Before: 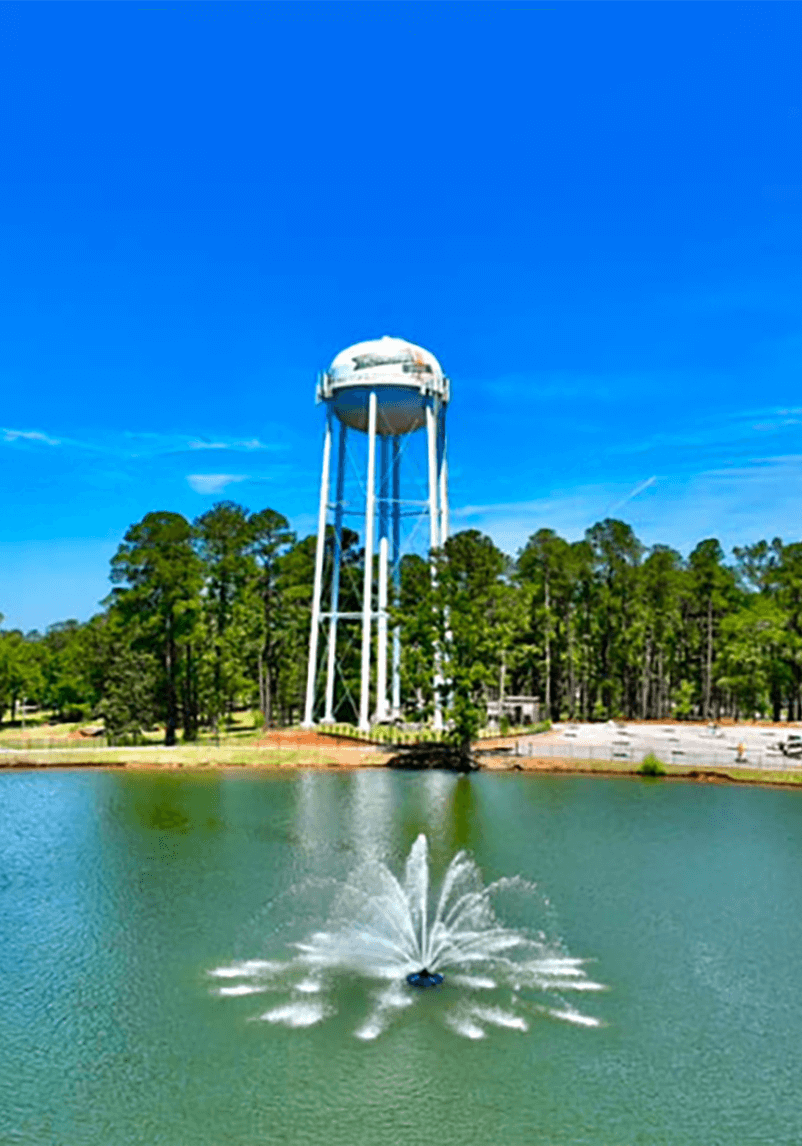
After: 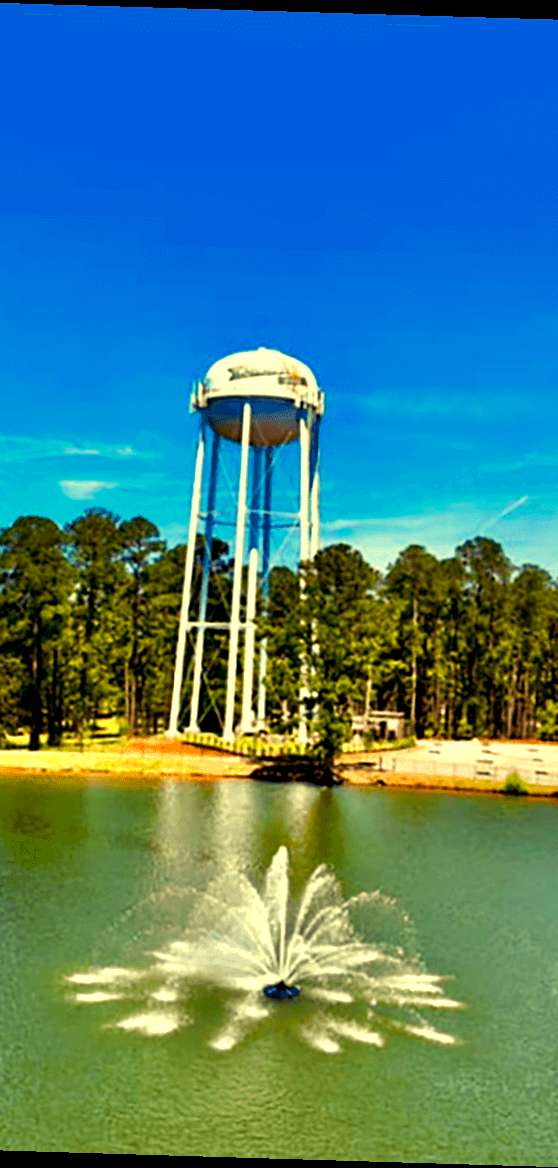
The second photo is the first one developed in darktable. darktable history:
color balance rgb: shadows lift › luminance -21.66%, shadows lift › chroma 8.98%, shadows lift › hue 283.37°, power › chroma 1.55%, power › hue 25.59°, highlights gain › luminance 6.08%, highlights gain › chroma 2.55%, highlights gain › hue 90°, global offset › luminance -0.87%, perceptual saturation grading › global saturation 27.49%, perceptual saturation grading › highlights -28.39%, perceptual saturation grading › mid-tones 15.22%, perceptual saturation grading › shadows 33.98%, perceptual brilliance grading › highlights 10%, perceptual brilliance grading › mid-tones 5%
white balance: red 1.08, blue 0.791
crop and rotate: left 17.732%, right 15.423%
rotate and perspective: rotation 1.72°, automatic cropping off
